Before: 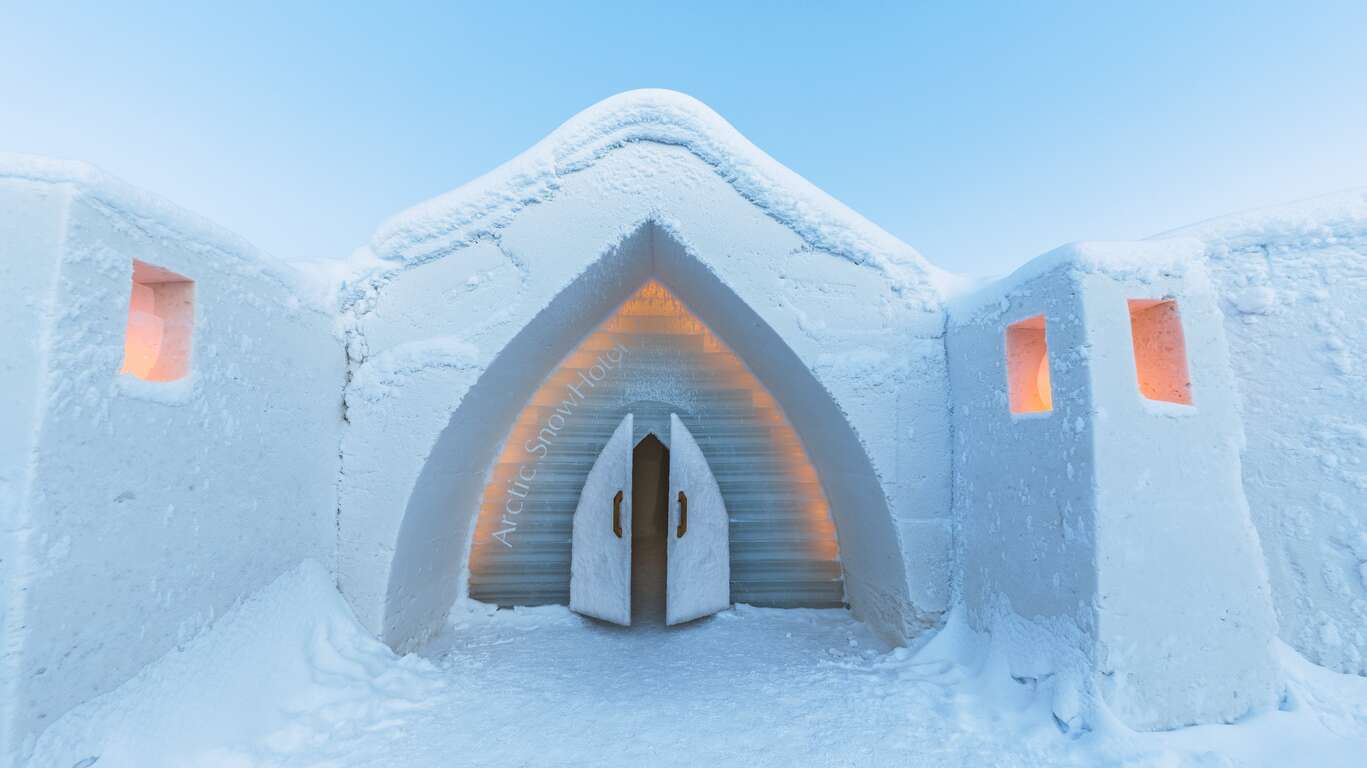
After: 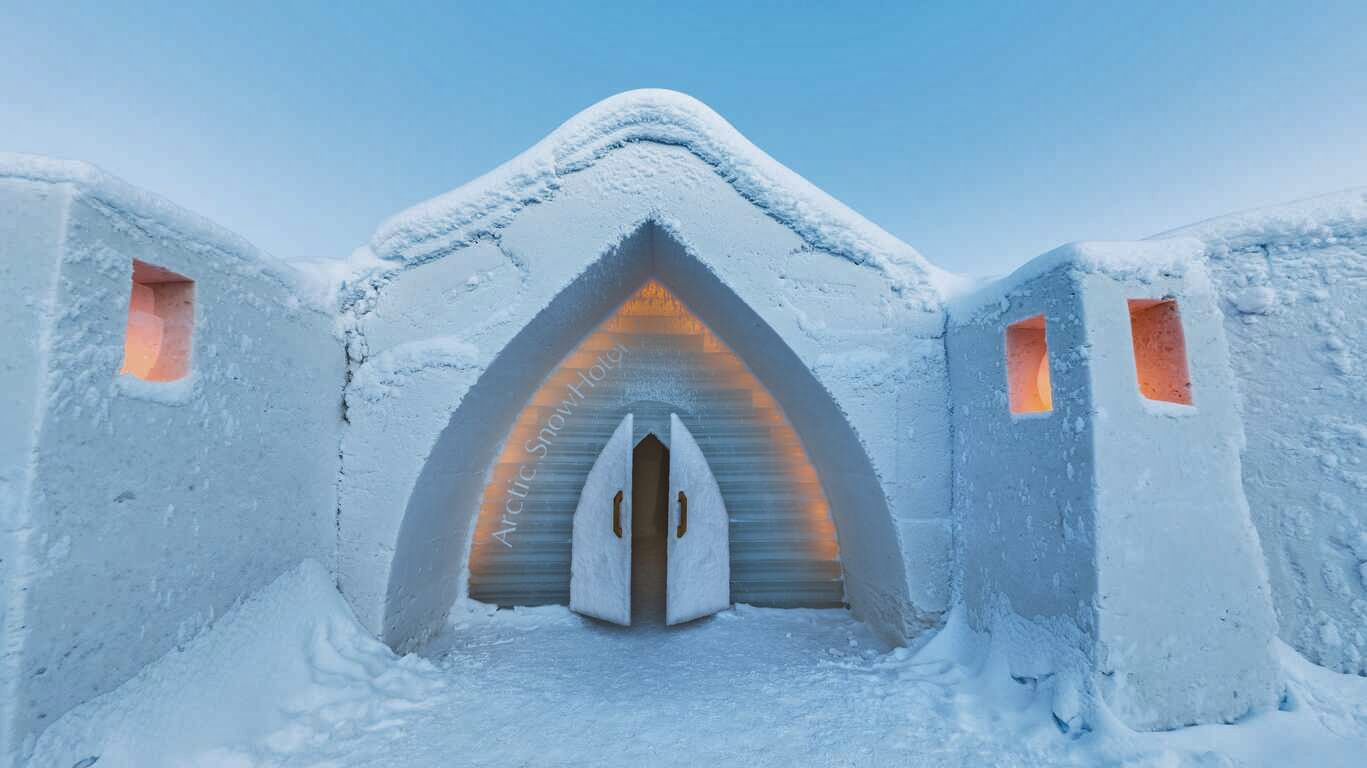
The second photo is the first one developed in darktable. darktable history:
shadows and highlights: shadows 75.14, highlights -60.78, soften with gaussian
